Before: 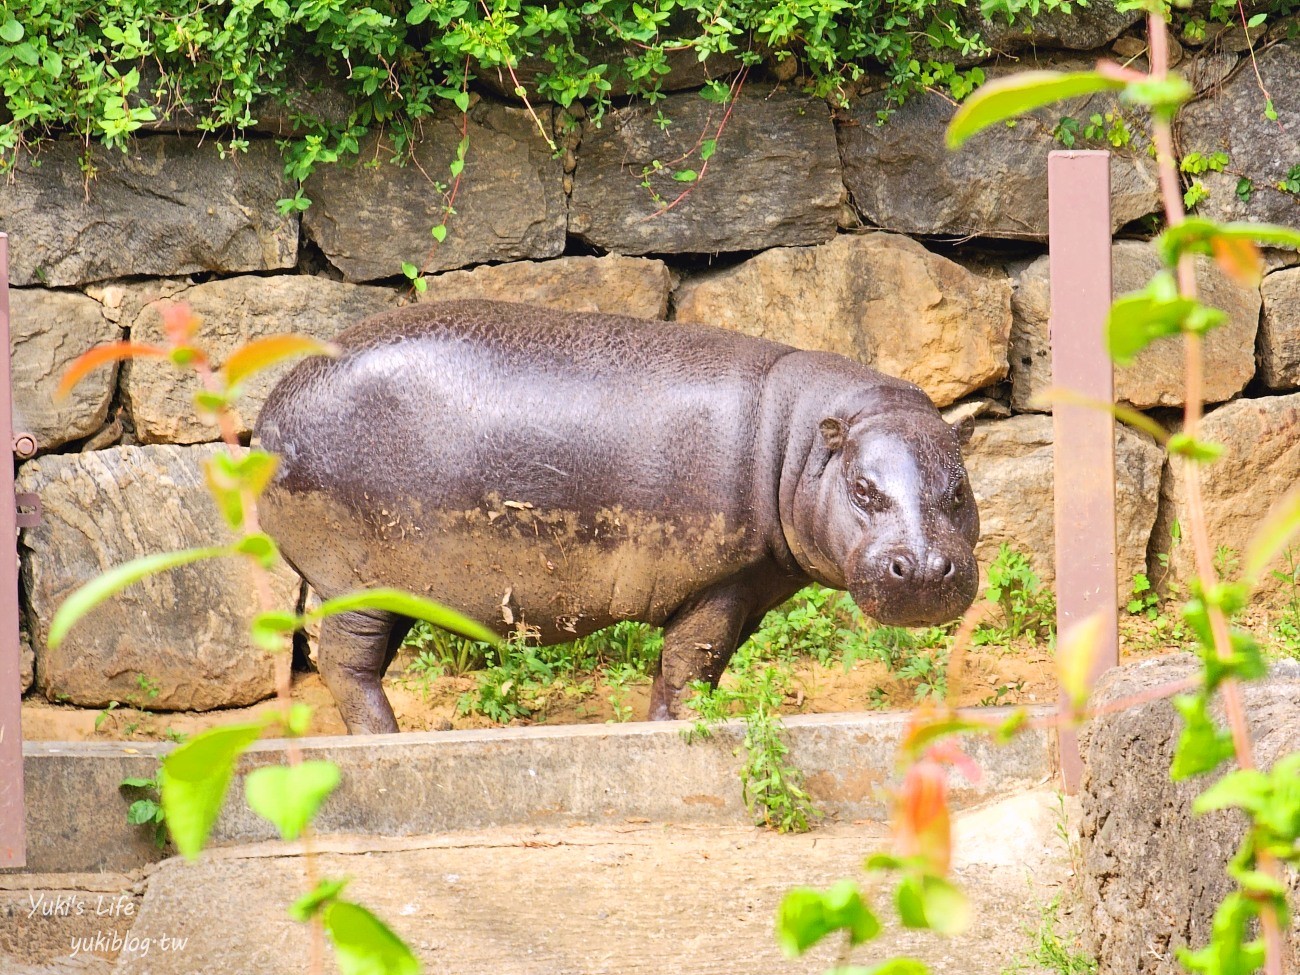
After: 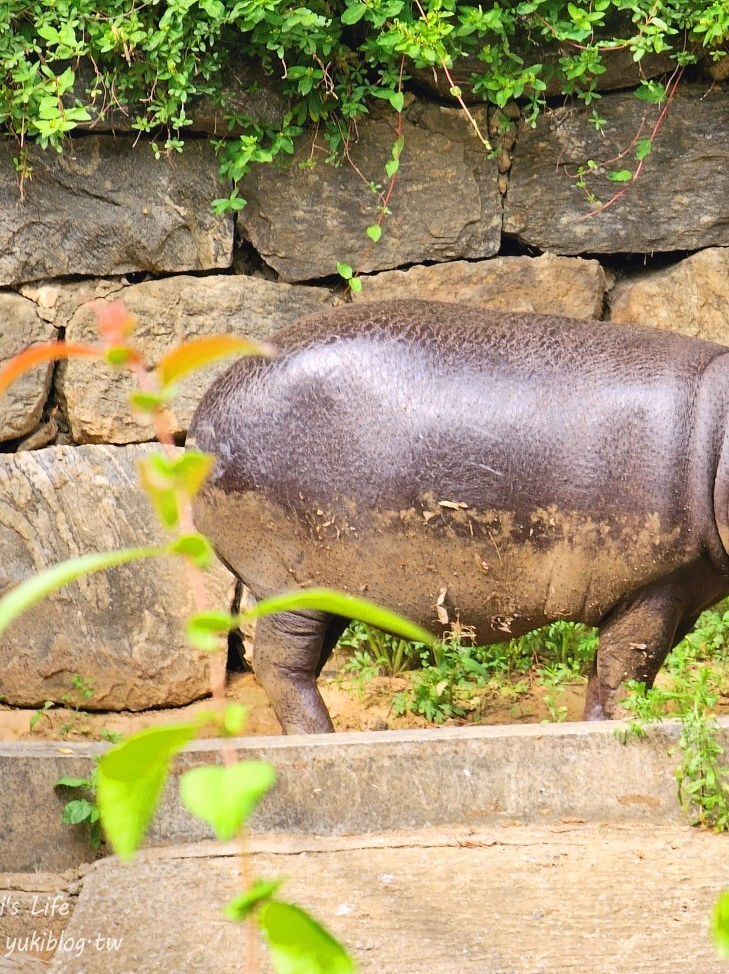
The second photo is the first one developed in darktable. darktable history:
crop: left 5.034%, right 38.851%
